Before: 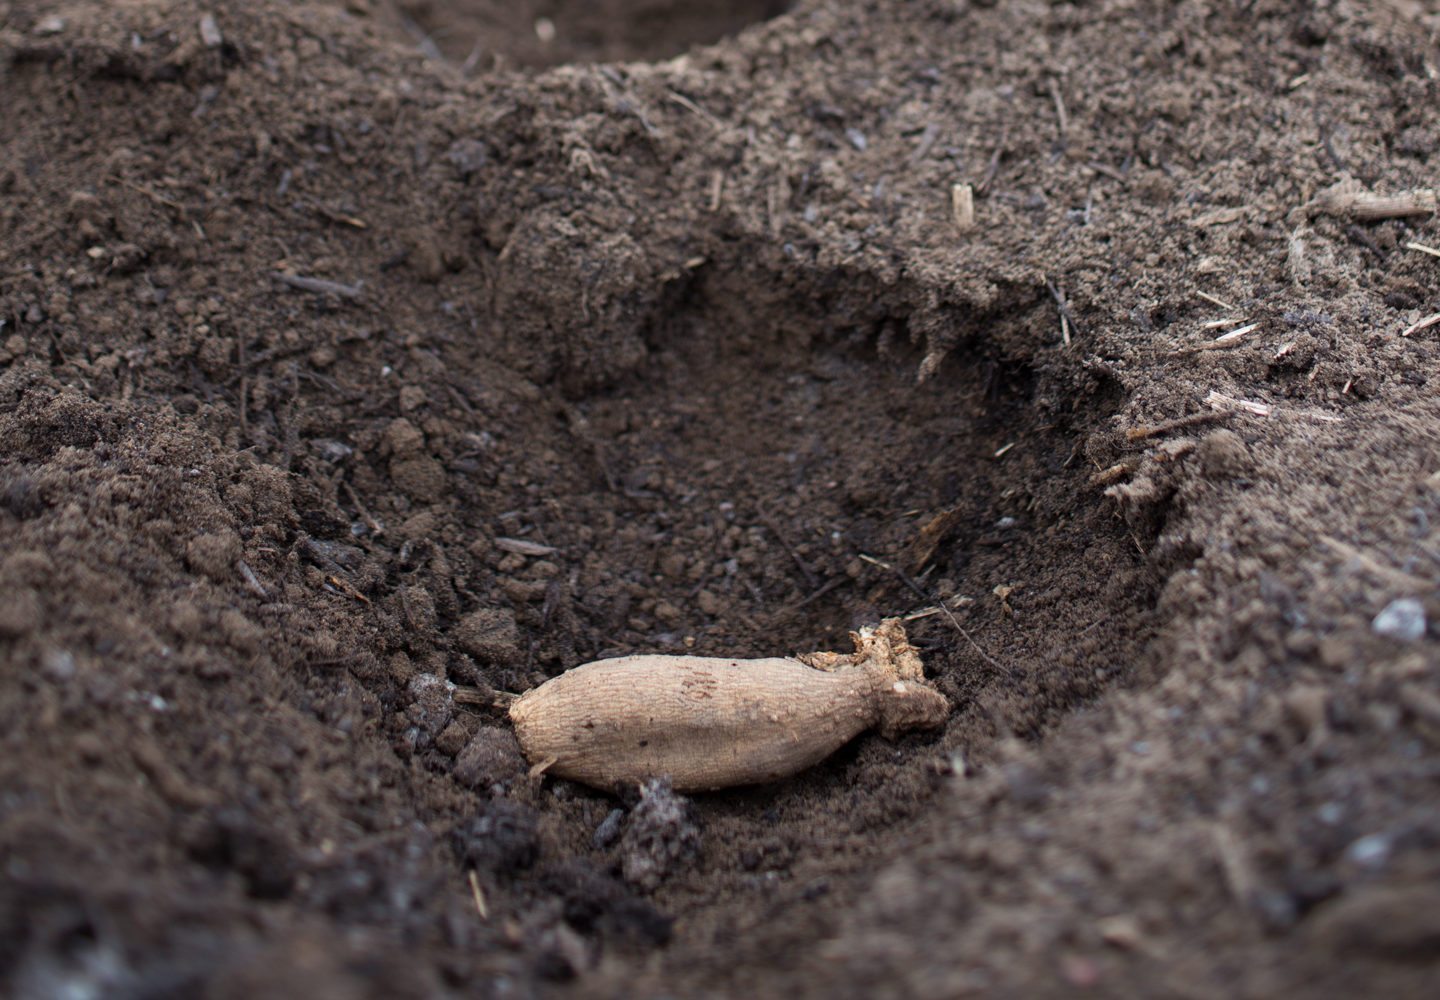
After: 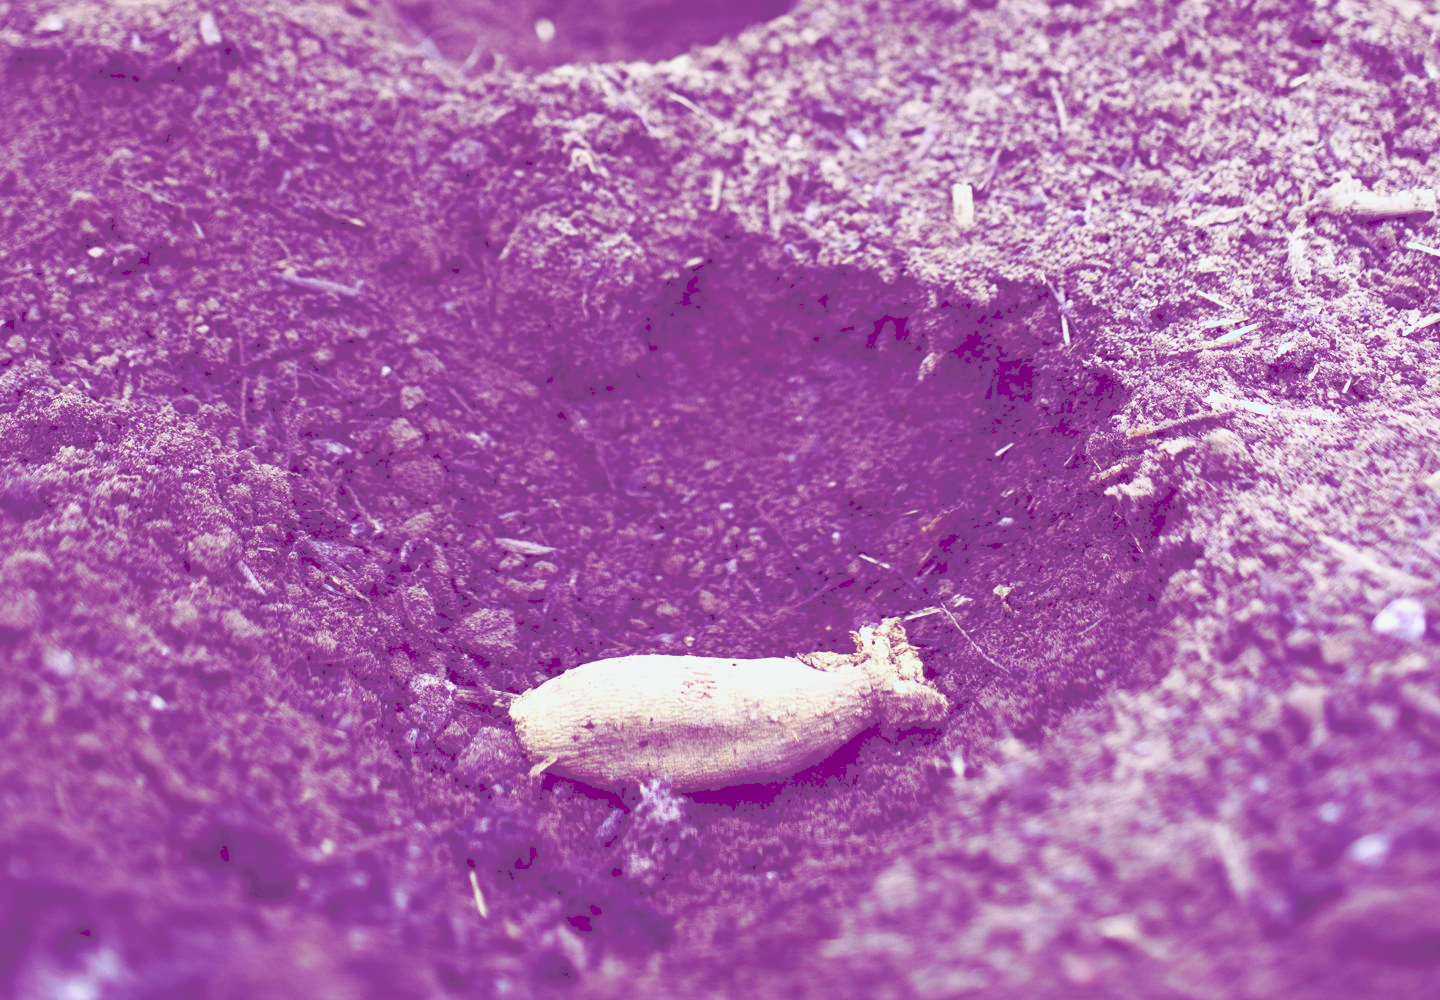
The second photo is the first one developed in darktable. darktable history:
tone curve: curves: ch0 [(0, 0) (0.003, 0.279) (0.011, 0.287) (0.025, 0.295) (0.044, 0.304) (0.069, 0.316) (0.1, 0.319) (0.136, 0.316) (0.177, 0.32) (0.224, 0.359) (0.277, 0.421) (0.335, 0.511) (0.399, 0.639) (0.468, 0.734) (0.543, 0.827) (0.623, 0.89) (0.709, 0.944) (0.801, 0.965) (0.898, 0.968) (1, 1)], preserve colors none
color look up table: target L [57.74, 67.46, 65.52, 94.84, 57.61, 46.69, 93.15, 93.01, 65.67, 73.73, 66.63, 66.1, 56, 54.97, 45.43, 38.51, 13.66, 200.74, 91.35, 73.07, 75.65, 66.78, 55.97, 39.35, 32.22, 38.38, 37.08, 35.59, 27.94, 92.85, 68.42, 68.9, 36.89, 57.47, 53.91, 52.79, 42.68, 36.32, 26.85, 19.74, 11.09, 13.69, 90.47, 95.73, 72.63, 60.76, 59.75, 50.31, 32.21], target a [28.27, 22.47, 0.426, -65.25, 14.85, -27.64, -74.7, -55.75, -51.25, -26.07, -1.801, -6.363, -42.13, -16.61, -24.69, -6.844, 55.79, 0, -87.96, 9.904, 1.857, -18.17, 24.68, 55.02, 42.48, 45.09, 14.85, 10.97, 39.95, -80.77, 1.723, 10.86, 56.99, 9.558, 22.26, 13.12, 33.06, 48.24, 41.08, 63.44, 52.64, 56.06, -88.56, -43.55, -22.92, -39.97, -20.79, -15.49, 5.254], target b [-73.75, -53.73, 38.98, 42.35, -73.82, 16.41, 54, 41.72, 2.646, 8.227, 29.11, -3.641, 30.84, 17, 1.108, -3.669, -33.85, -0.001, 84, -42.58, -9.163, 42.22, 4.295, -31.11, -3.969, -4.066, -6.231, 2.419, -11.04, -15.89, -57.17, -55.27, -61, -11.95, -12.45, -48.37, -33.44, -20.63, -21.02, -57.66, -44.88, -34.01, -18.8, -10.94, -49.28, -20.76, -67.21, -29.36, -31.27], num patches 49
